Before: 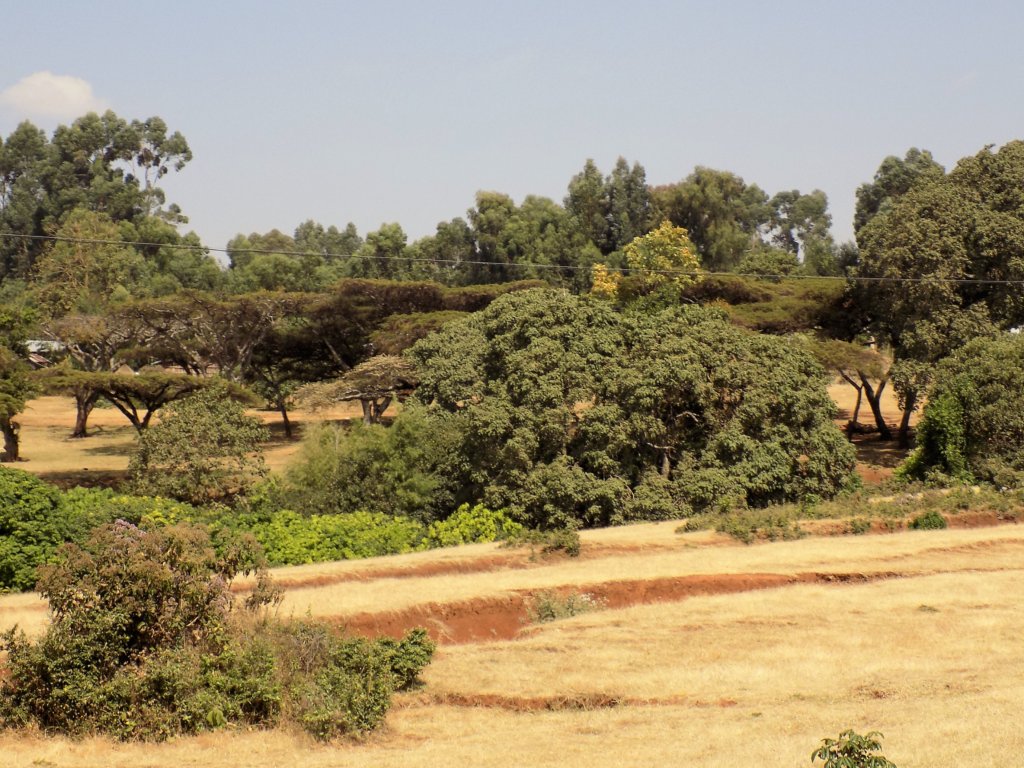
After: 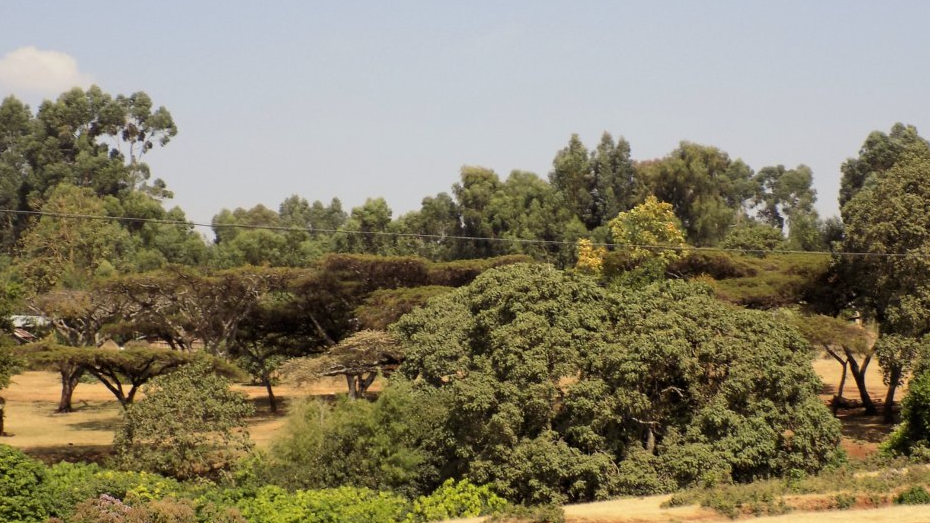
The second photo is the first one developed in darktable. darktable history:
crop: left 1.514%, top 3.373%, right 7.613%, bottom 28.501%
